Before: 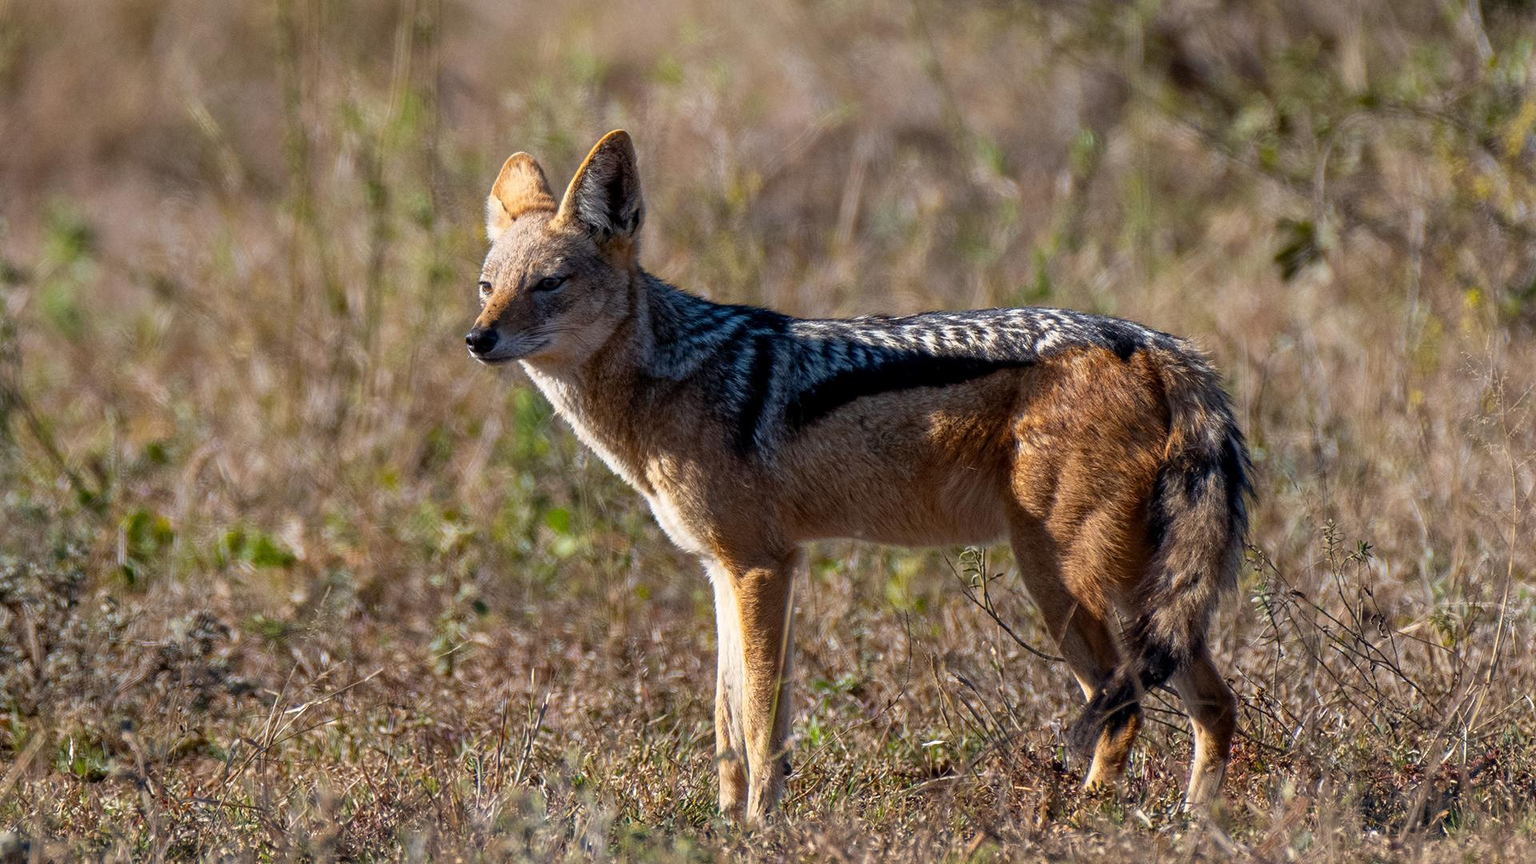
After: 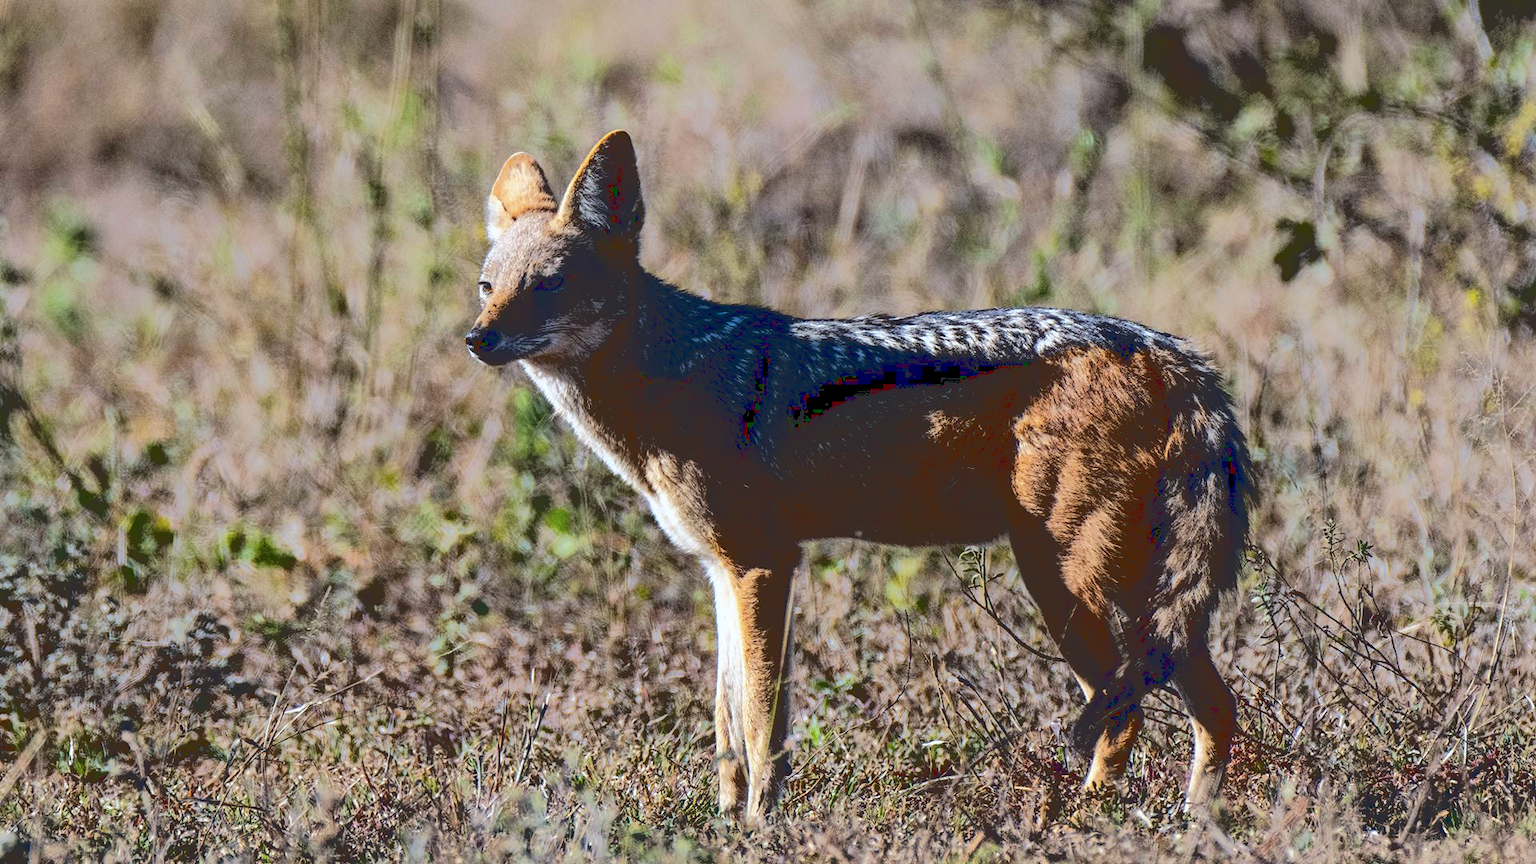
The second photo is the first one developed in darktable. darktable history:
color calibration: illuminant custom, x 0.368, y 0.373, temperature 4330.32 K
base curve: curves: ch0 [(0.065, 0.026) (0.236, 0.358) (0.53, 0.546) (0.777, 0.841) (0.924, 0.992)], preserve colors average RGB
